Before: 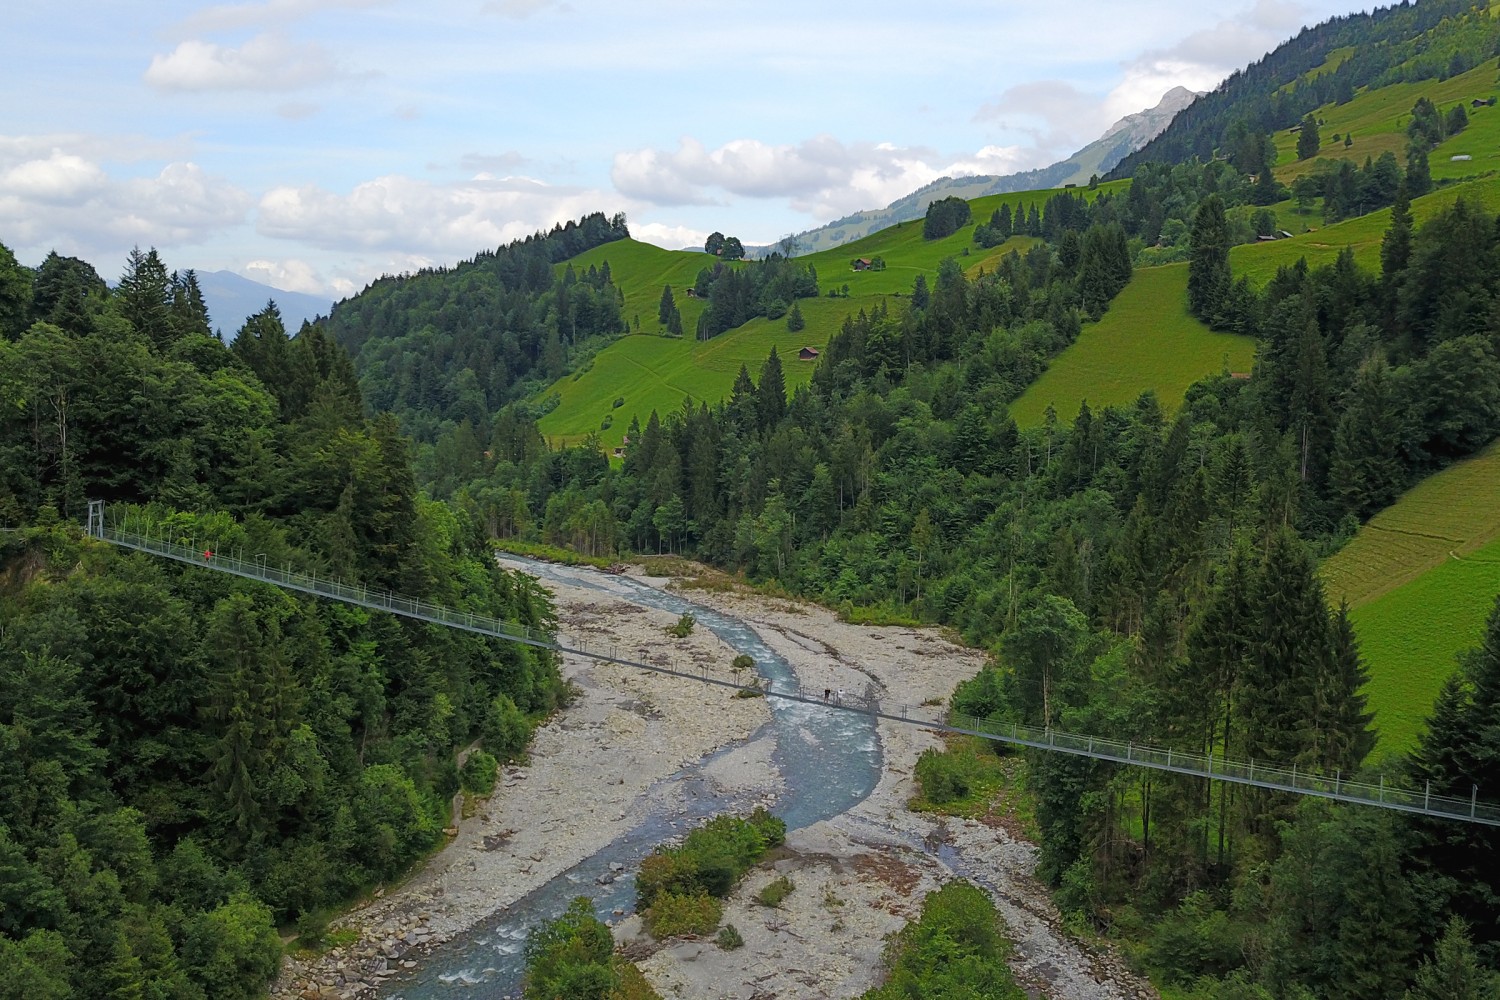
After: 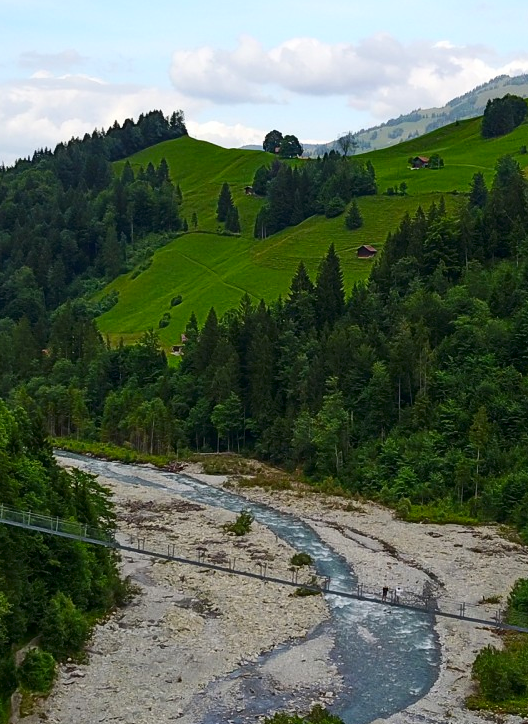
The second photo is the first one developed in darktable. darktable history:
crop and rotate: left 29.476%, top 10.214%, right 35.32%, bottom 17.333%
contrast brightness saturation: contrast 0.2, brightness -0.11, saturation 0.1
